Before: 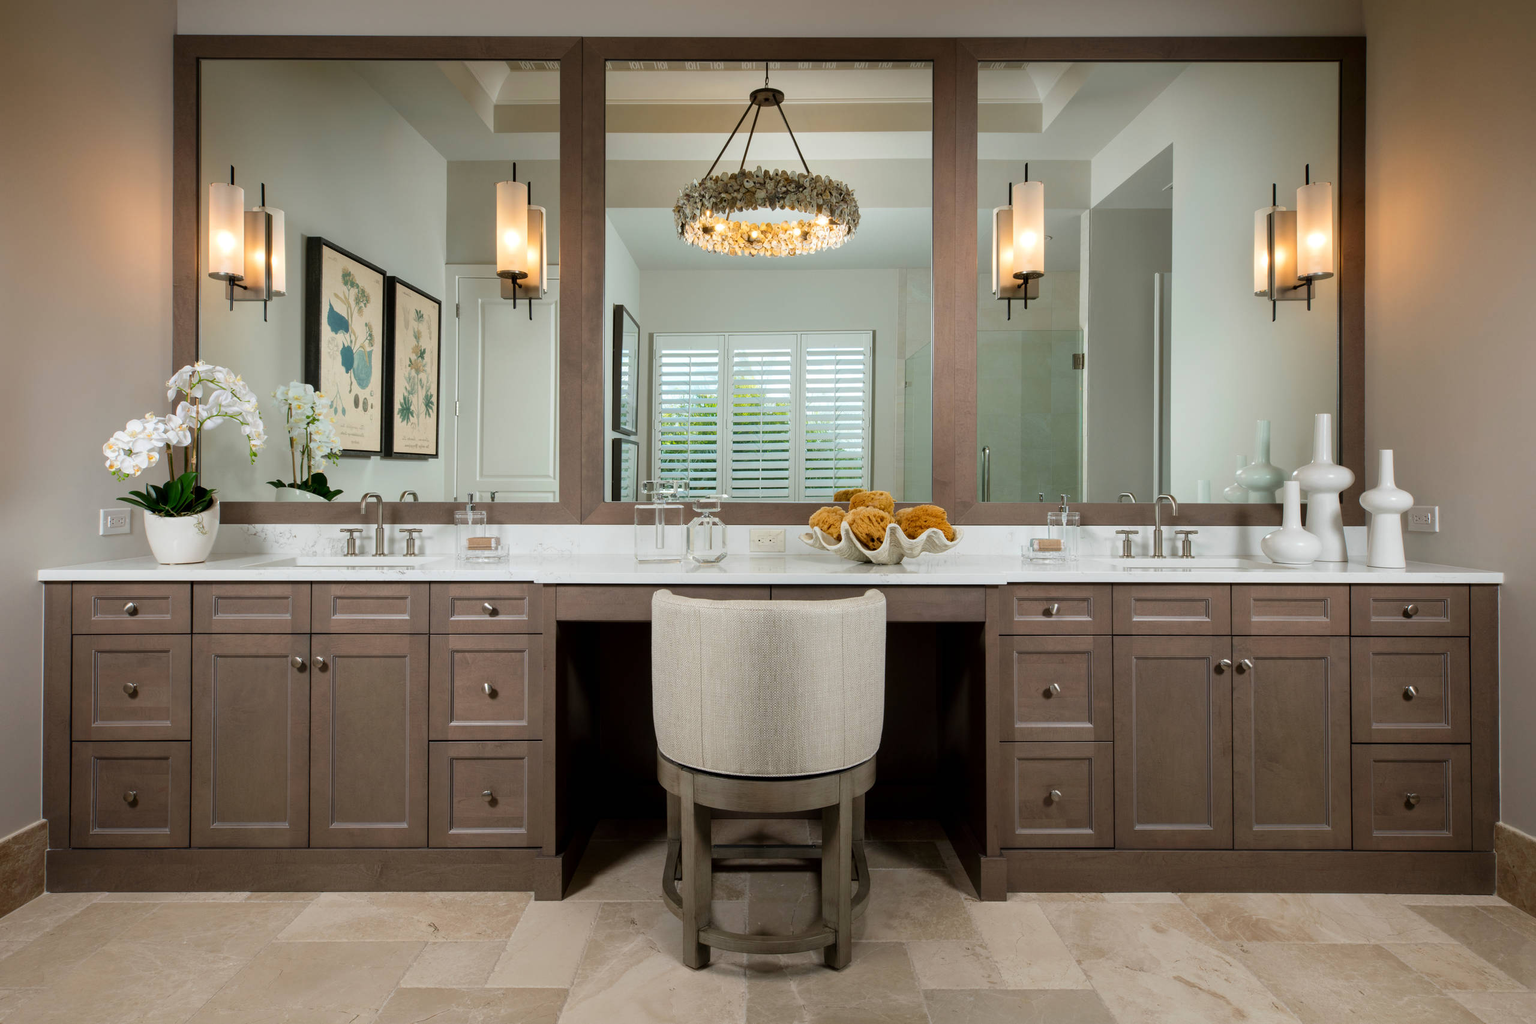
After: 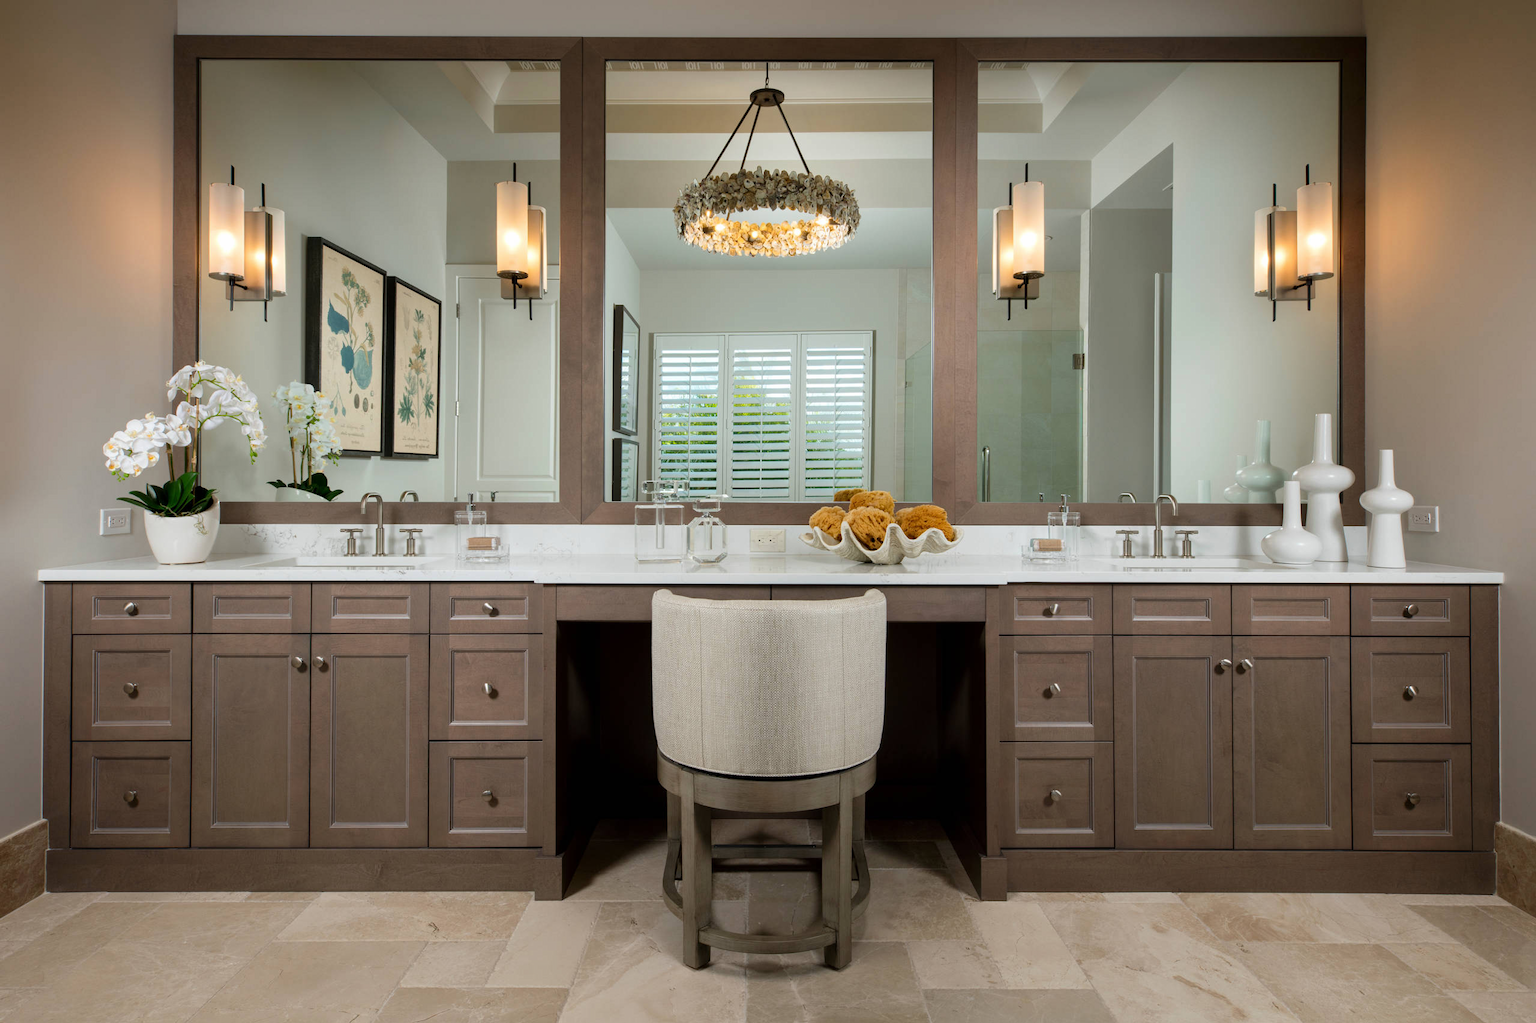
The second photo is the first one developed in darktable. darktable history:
exposure: exposure -0.01 EV, compensate highlight preservation false
